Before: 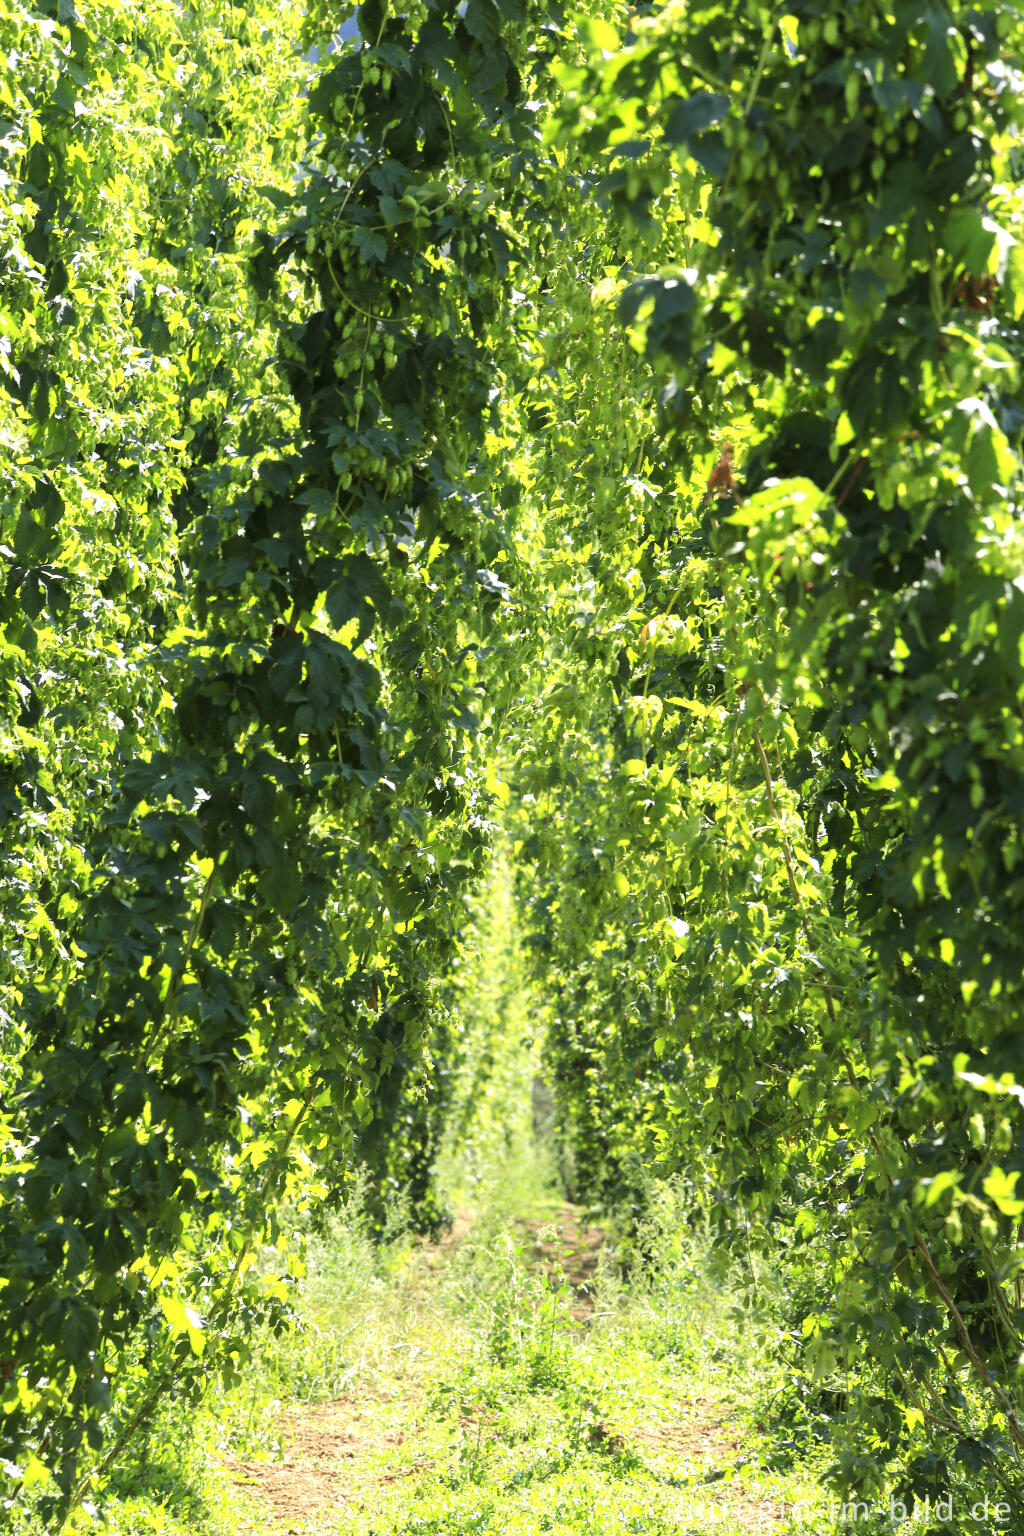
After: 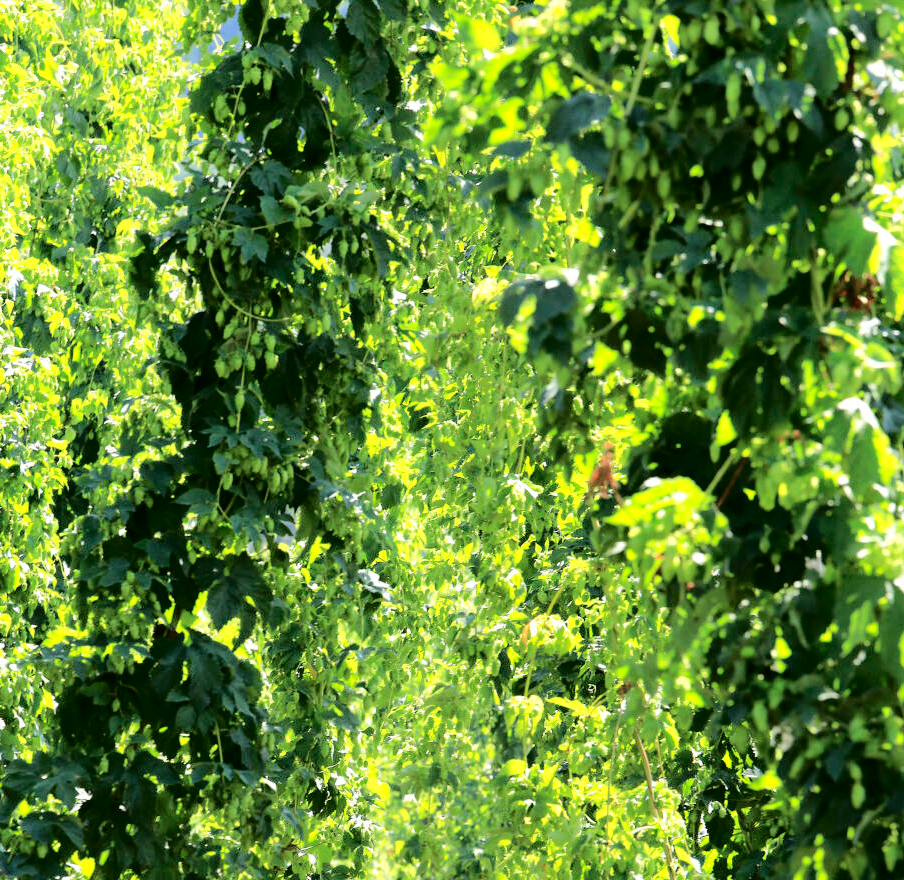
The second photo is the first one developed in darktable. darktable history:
crop and rotate: left 11.717%, bottom 42.682%
tone curve: curves: ch0 [(0, 0) (0.003, 0.013) (0.011, 0.012) (0.025, 0.011) (0.044, 0.016) (0.069, 0.029) (0.1, 0.045) (0.136, 0.074) (0.177, 0.123) (0.224, 0.207) (0.277, 0.313) (0.335, 0.414) (0.399, 0.509) (0.468, 0.599) (0.543, 0.663) (0.623, 0.728) (0.709, 0.79) (0.801, 0.854) (0.898, 0.925) (1, 1)], color space Lab, independent channels, preserve colors none
